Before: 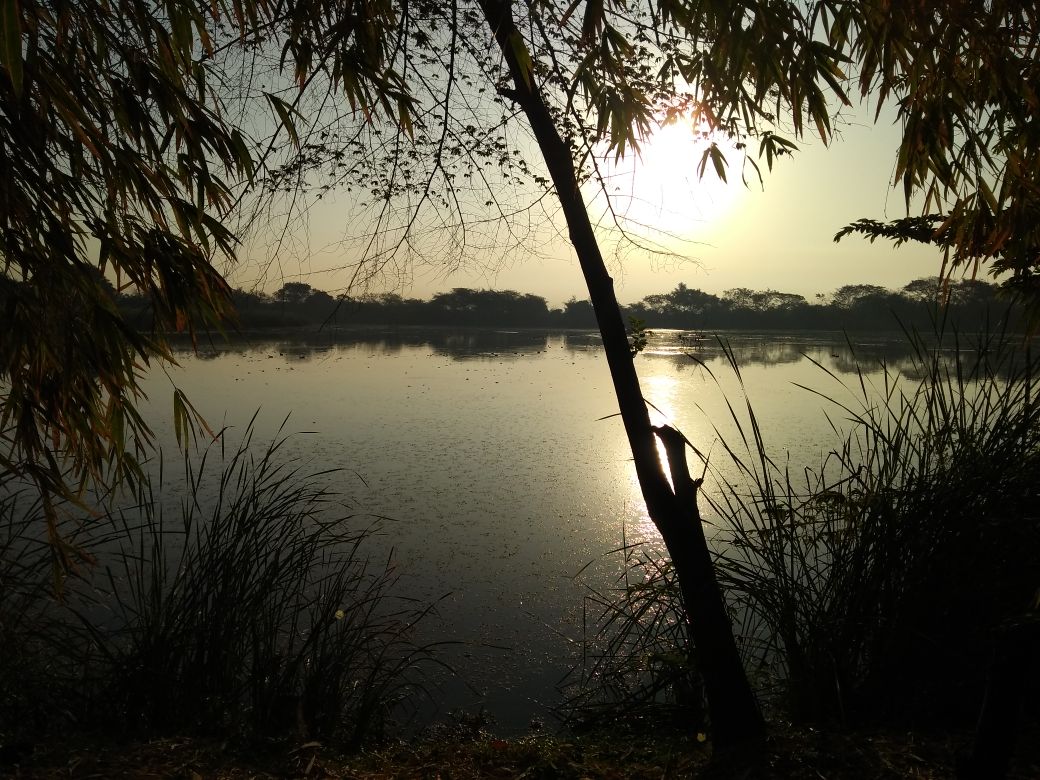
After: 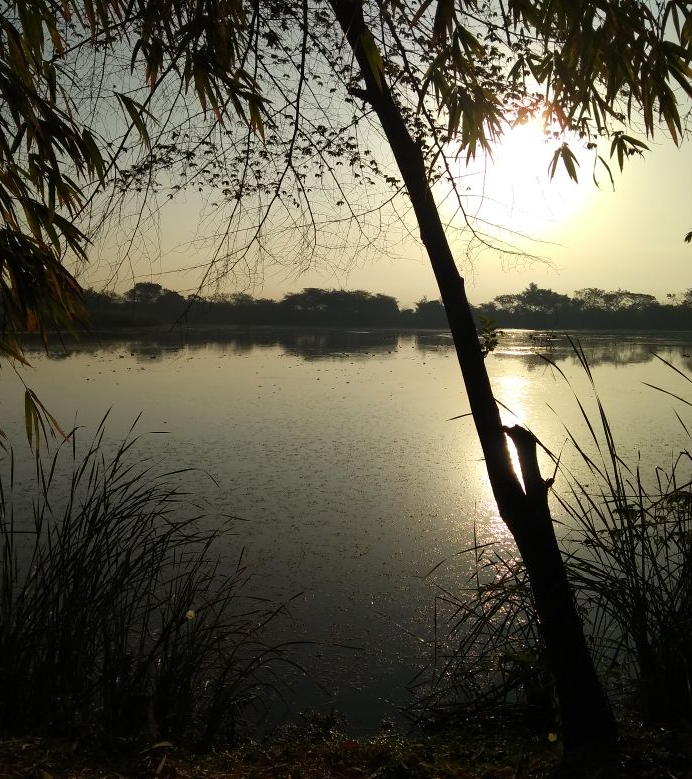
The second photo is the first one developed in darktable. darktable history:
crop and rotate: left 14.396%, right 18.977%
